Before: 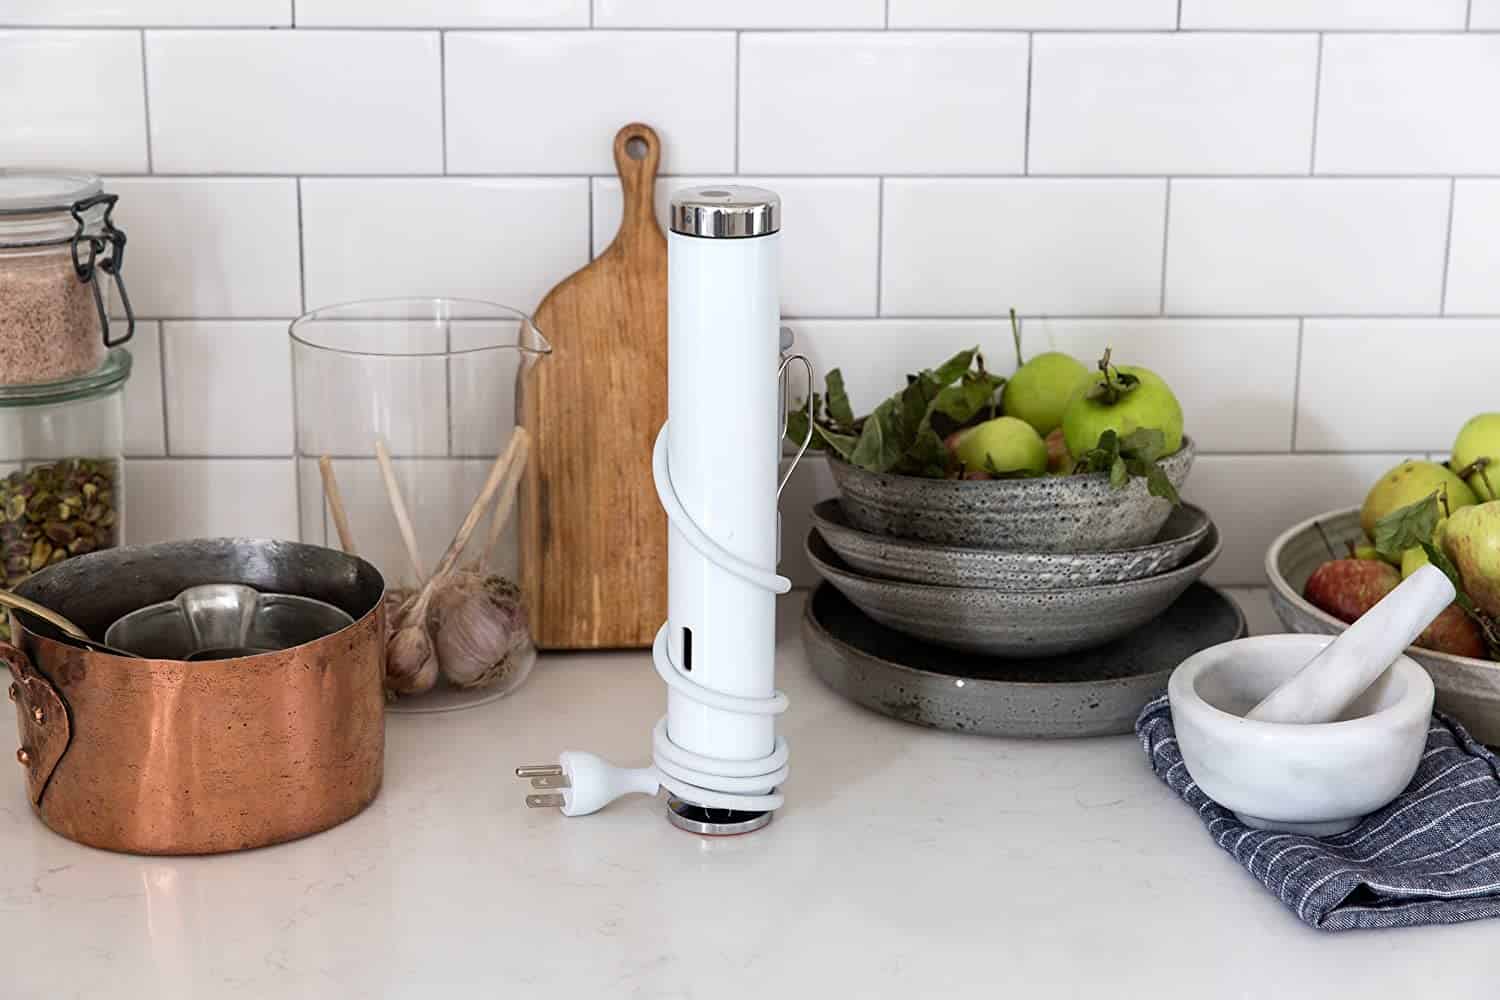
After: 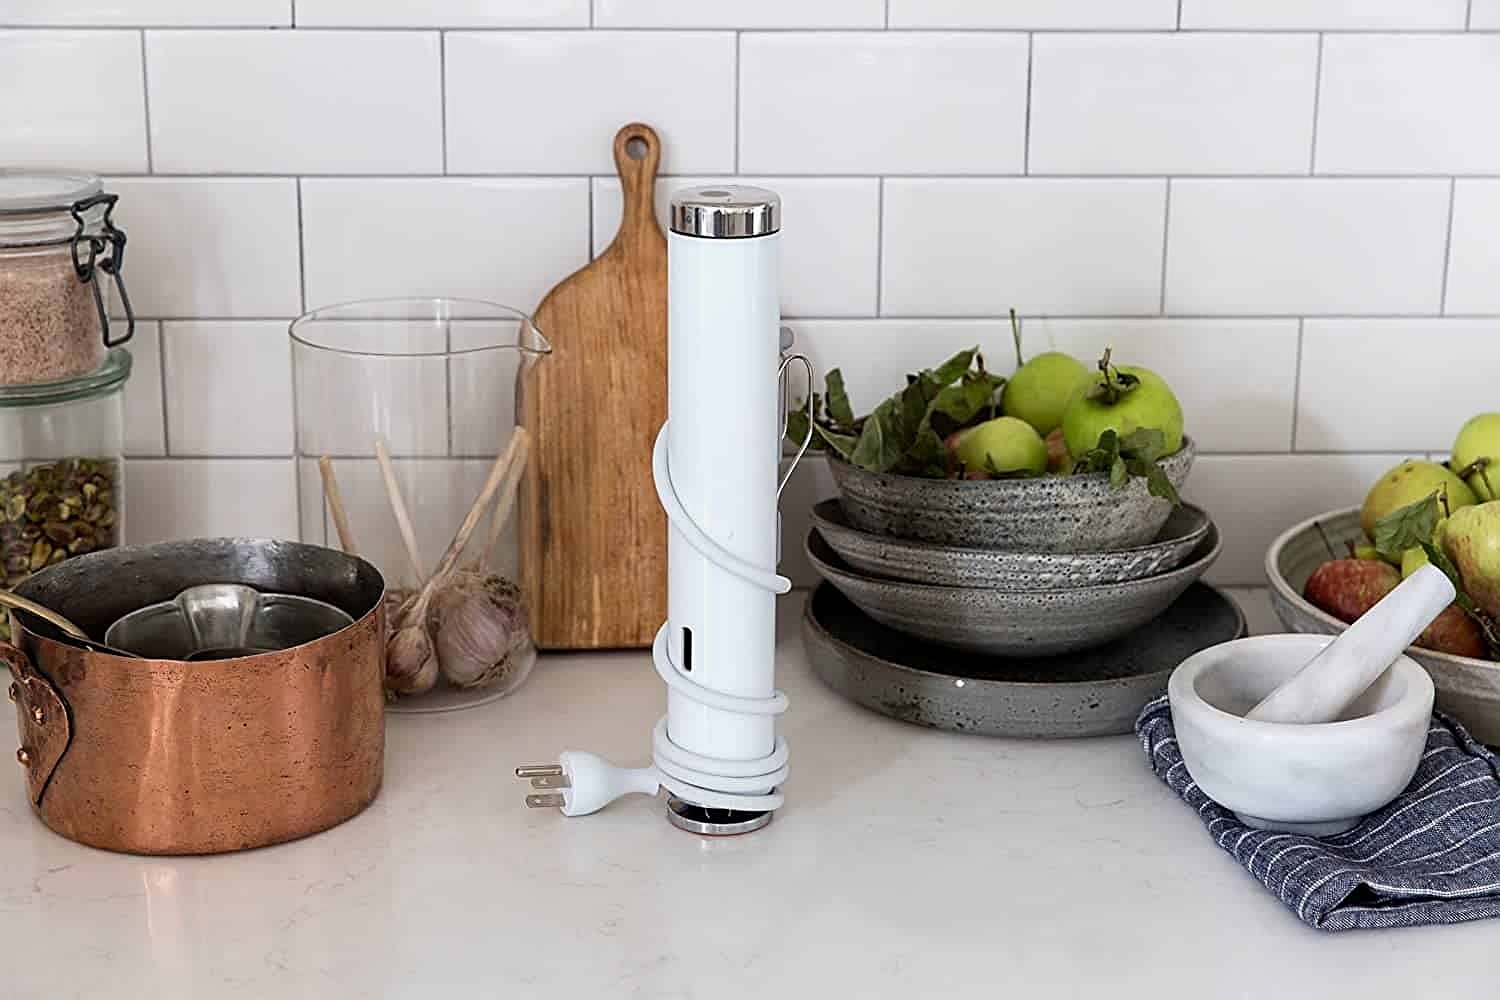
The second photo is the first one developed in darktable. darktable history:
sharpen: on, module defaults
tone equalizer: on, module defaults
exposure: black level correction 0.001, exposure -0.125 EV, compensate exposure bias true, compensate highlight preservation false
